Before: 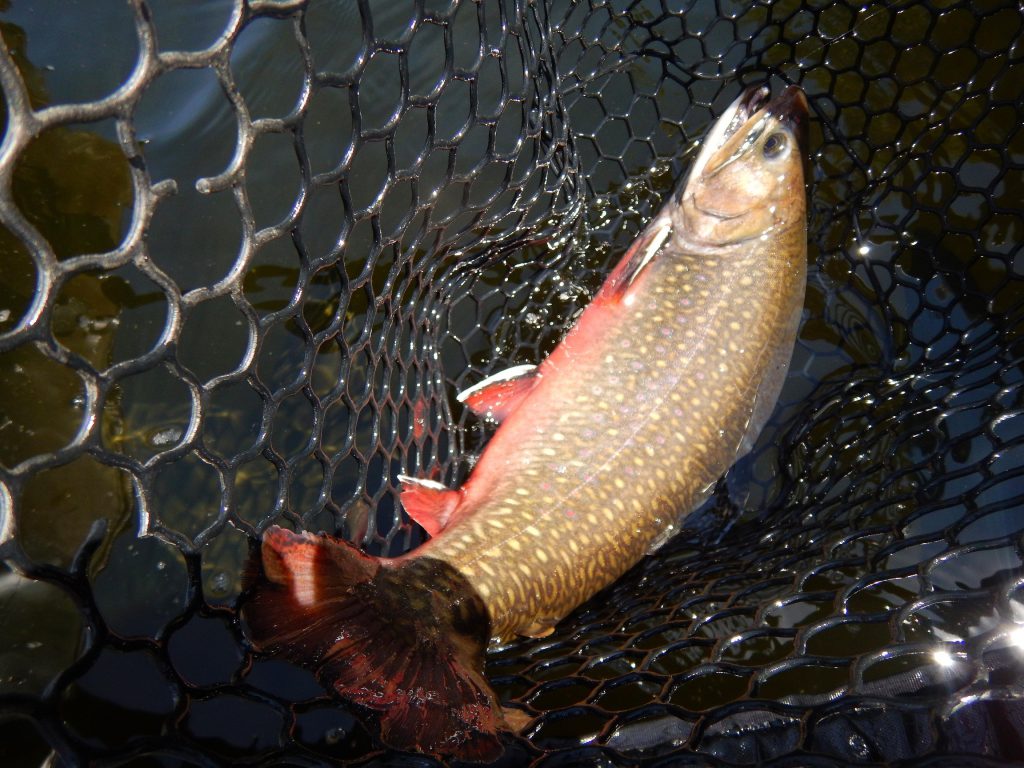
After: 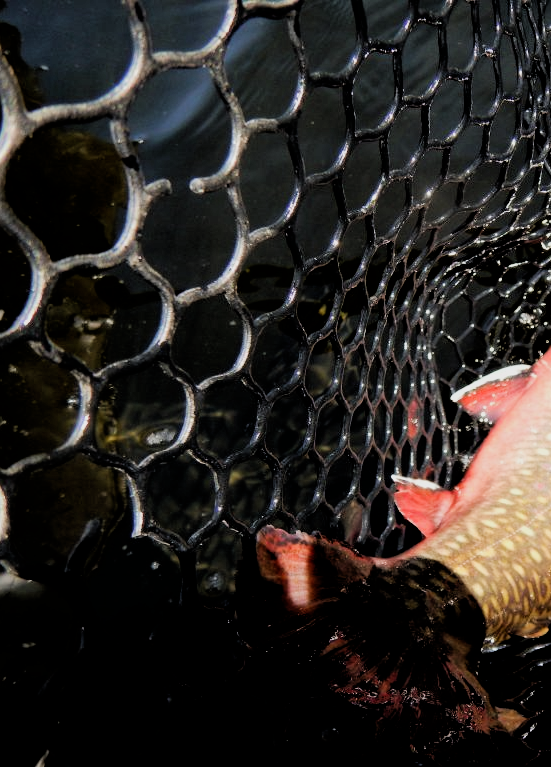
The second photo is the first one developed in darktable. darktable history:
crop: left 0.587%, right 45.588%, bottom 0.086%
filmic rgb: black relative exposure -5 EV, hardness 2.88, contrast 1.2, highlights saturation mix -30%
rgb levels: levels [[0.01, 0.419, 0.839], [0, 0.5, 1], [0, 0.5, 1]]
